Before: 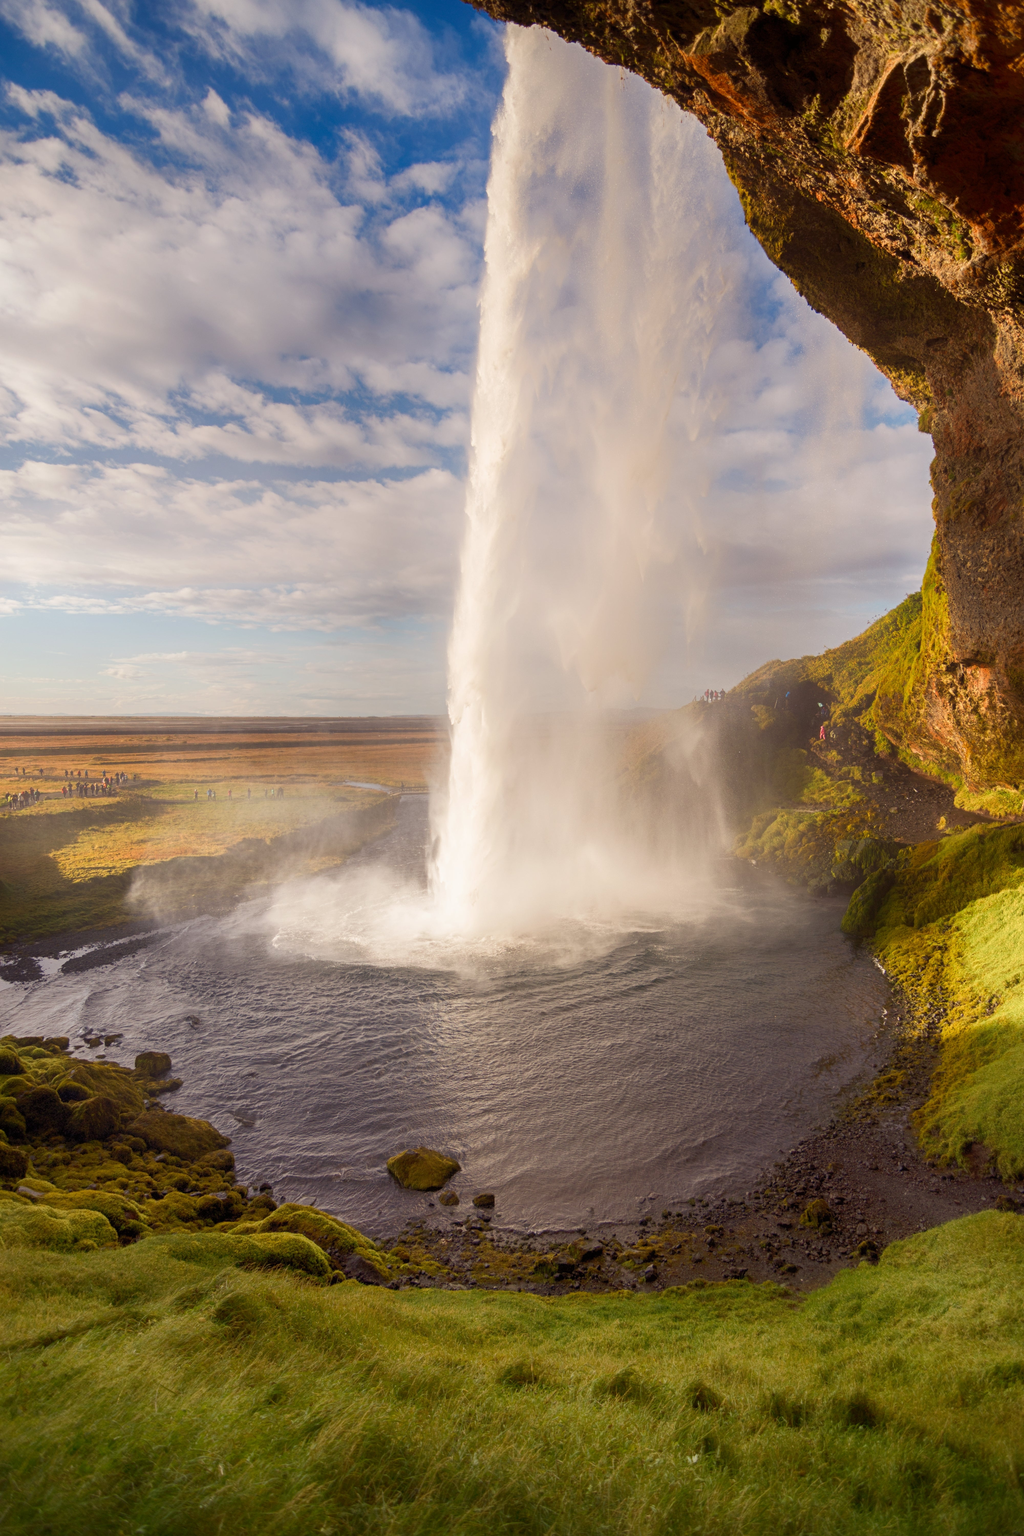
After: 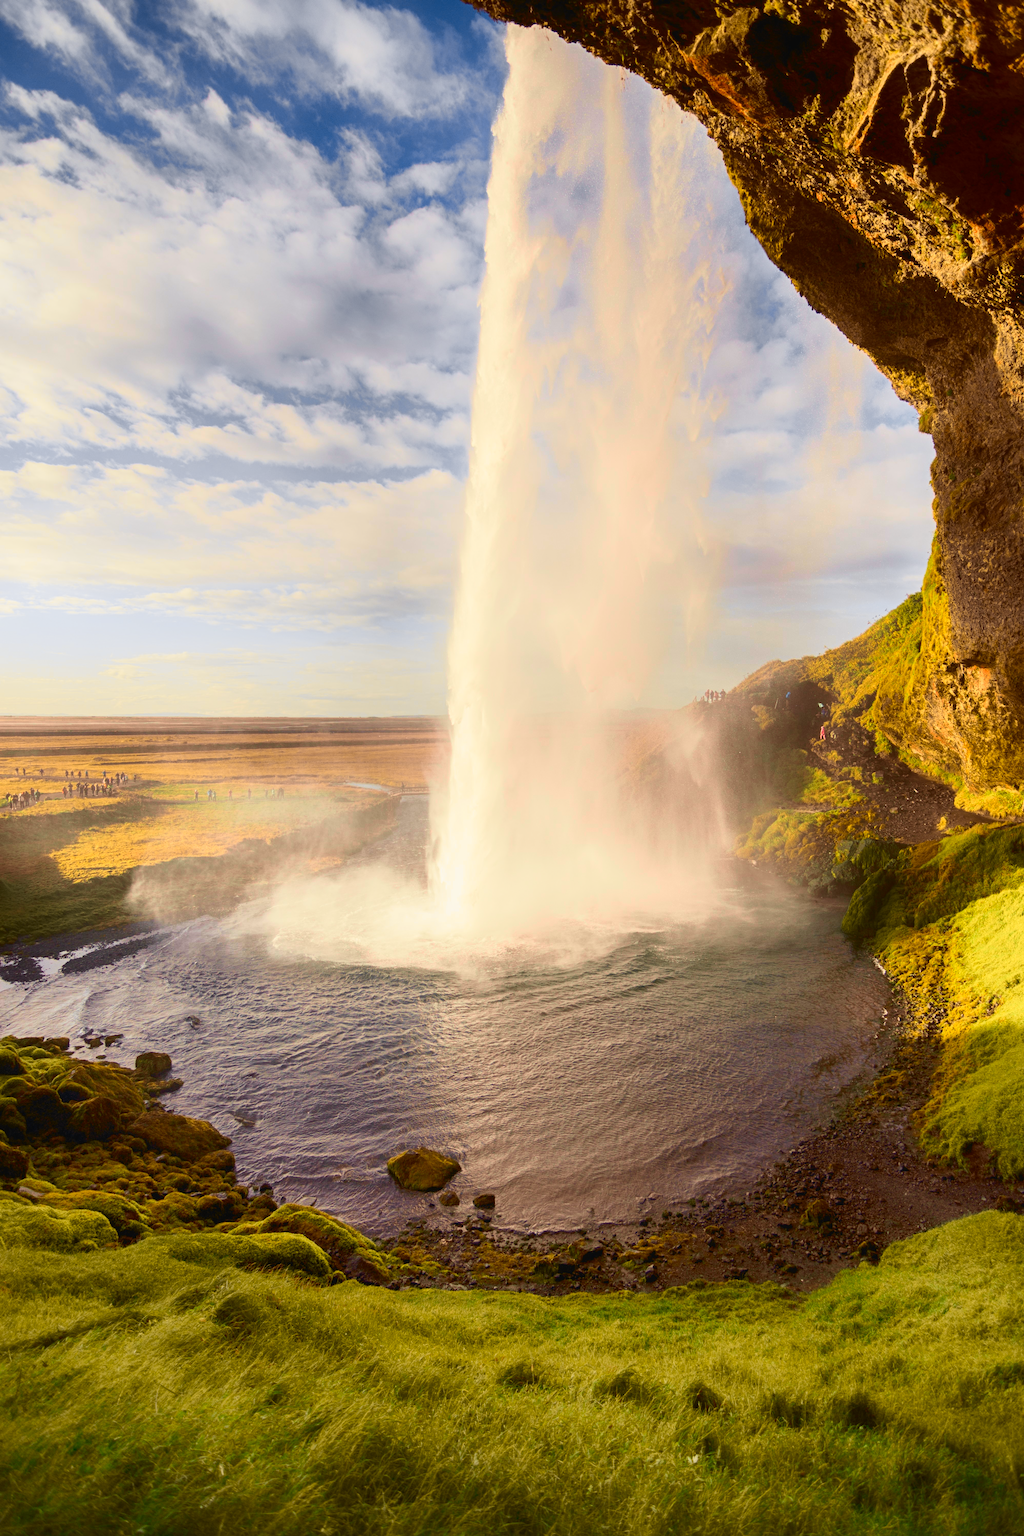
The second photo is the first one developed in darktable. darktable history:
tone curve: curves: ch0 [(0, 0.023) (0.103, 0.087) (0.277, 0.28) (0.46, 0.554) (0.569, 0.68) (0.735, 0.843) (0.994, 0.984)]; ch1 [(0, 0) (0.323, 0.284) (0.446, 0.419) (0.488, 0.497) (0.512, 0.503) (0.535, 0.556) (0.58, 0.575) (0.698, 0.732) (1, 1)]; ch2 [(0, 0) (0.369, 0.388) (0.421, 0.449) (0.478, 0.477) (0.502, 0.501) (0.526, 0.567) (0.573, 0.601) (0.656, 0.713) (1, 1)], color space Lab, independent channels, preserve colors none
